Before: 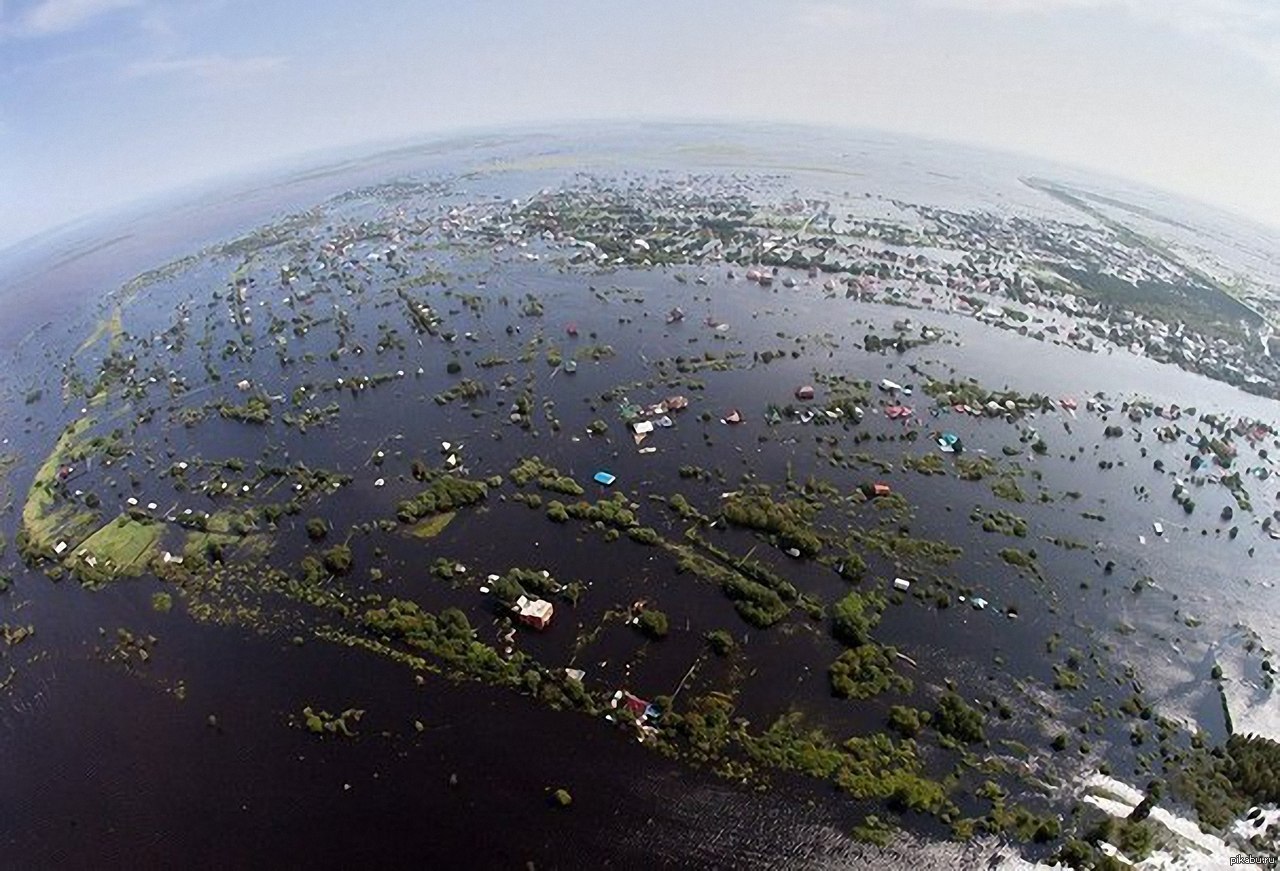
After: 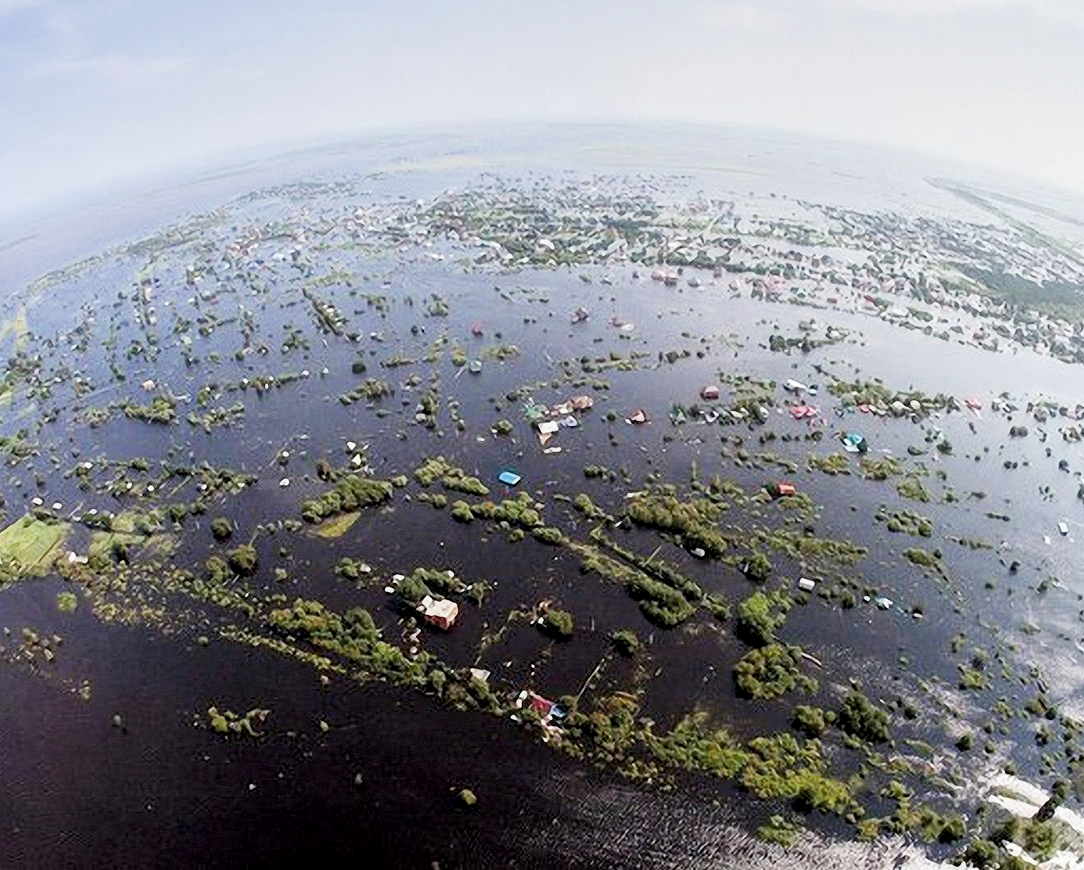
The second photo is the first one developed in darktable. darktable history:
crop: left 7.462%, right 7.81%
filmic rgb: black relative exposure -16 EV, white relative exposure 6.92 EV, threshold 6 EV, hardness 4.71, enable highlight reconstruction true
exposure: black level correction 0, exposure 1.199 EV, compensate highlight preservation false
local contrast: highlights 98%, shadows 87%, detail 160%, midtone range 0.2
